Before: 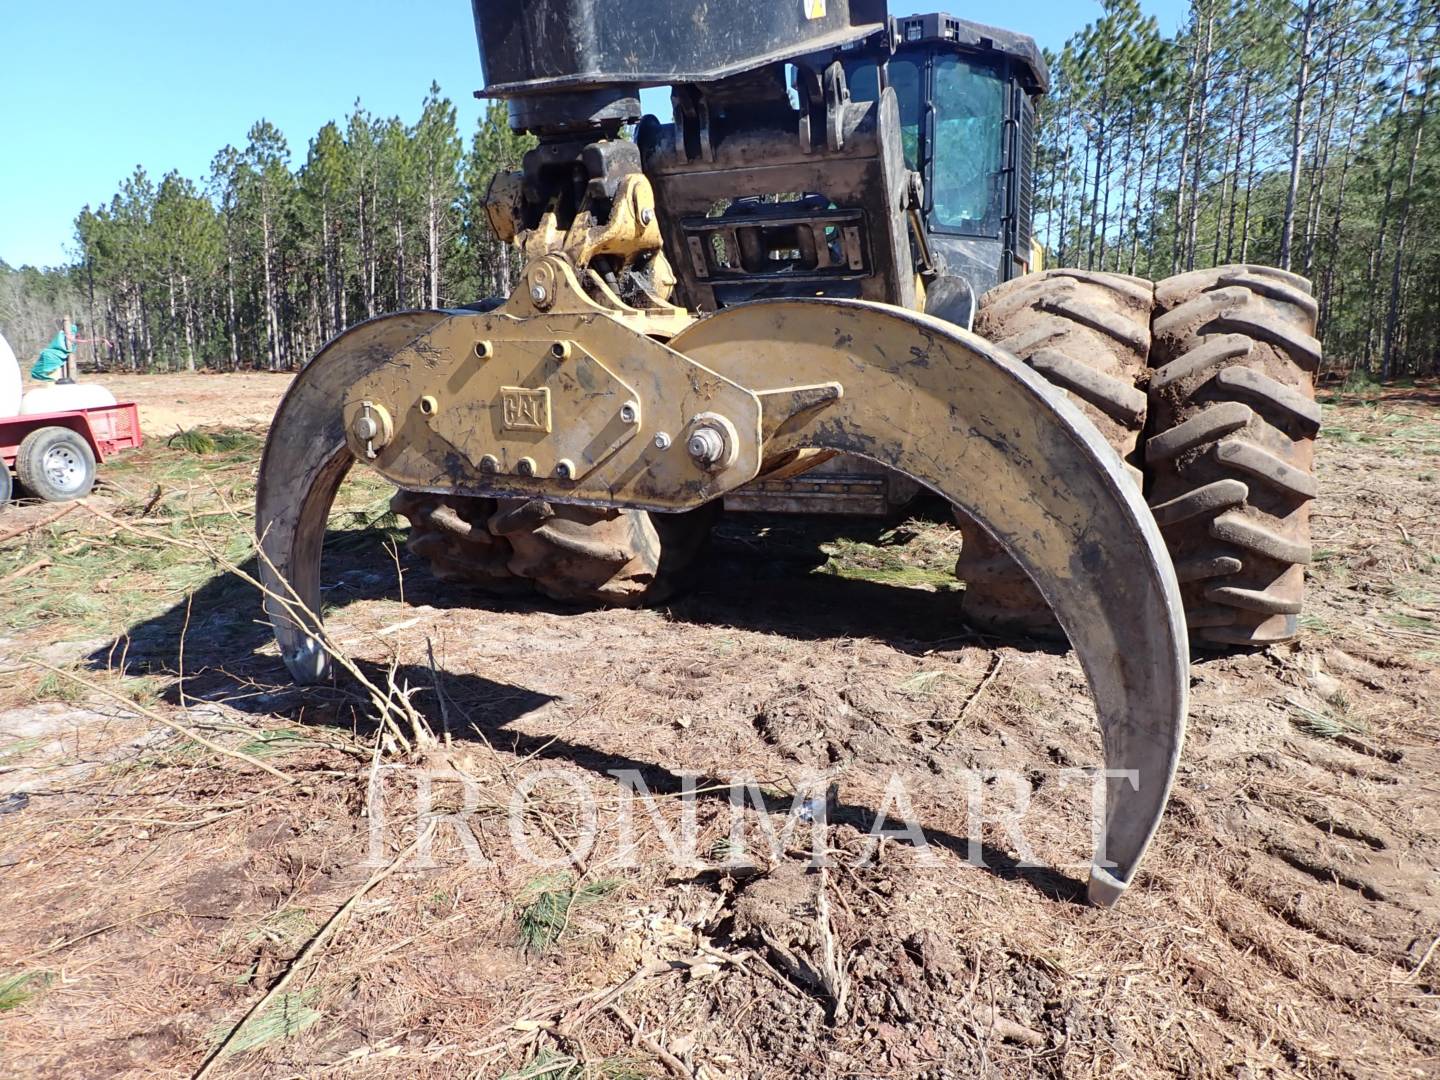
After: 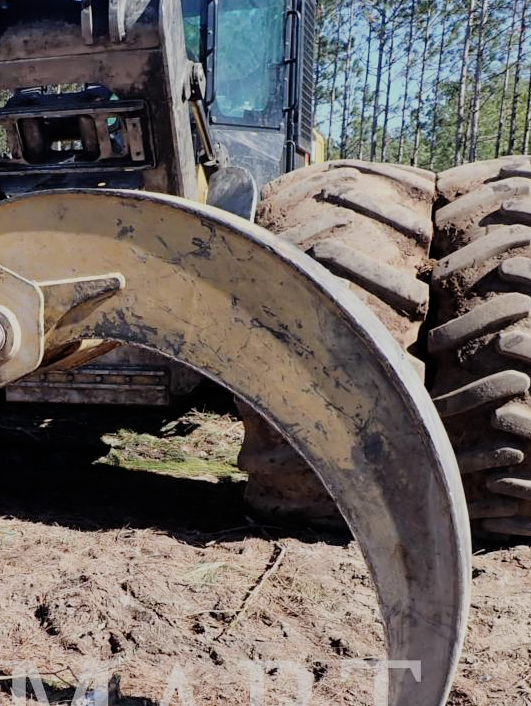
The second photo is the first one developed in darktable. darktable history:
crop and rotate: left 49.89%, top 10.135%, right 13.209%, bottom 24.427%
filmic rgb: black relative exposure -7.65 EV, white relative exposure 4.56 EV, threshold 3.05 EV, hardness 3.61, enable highlight reconstruction true
